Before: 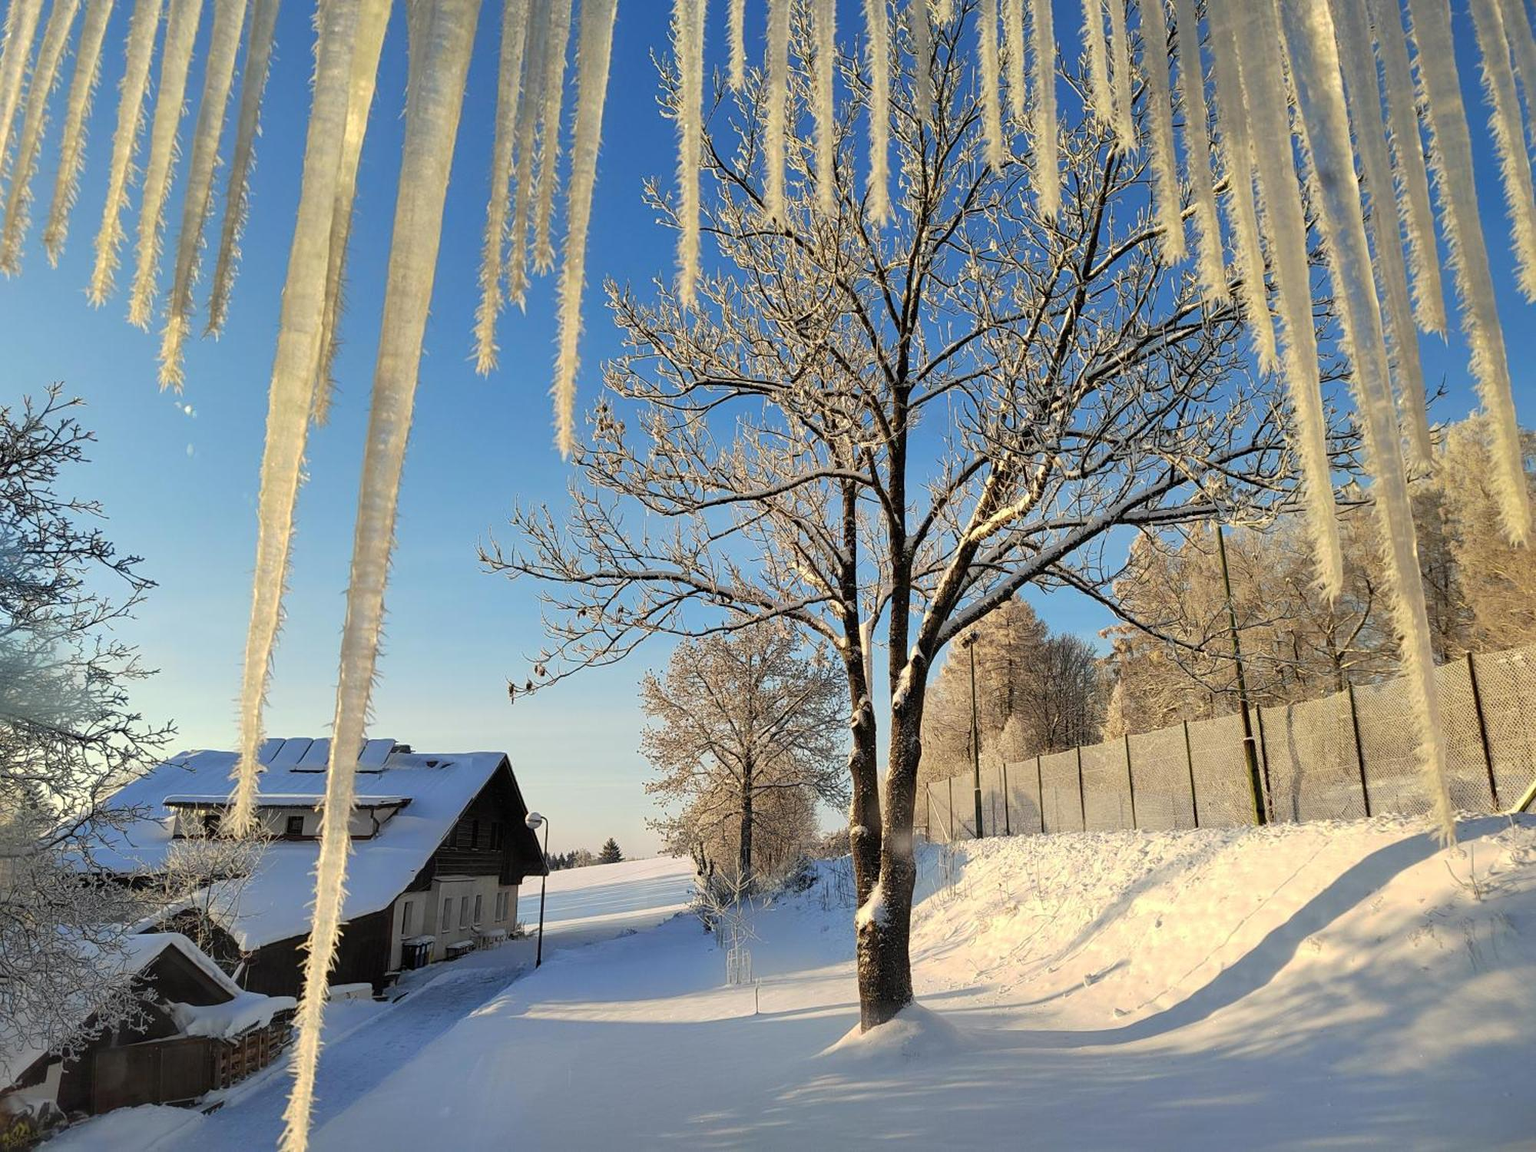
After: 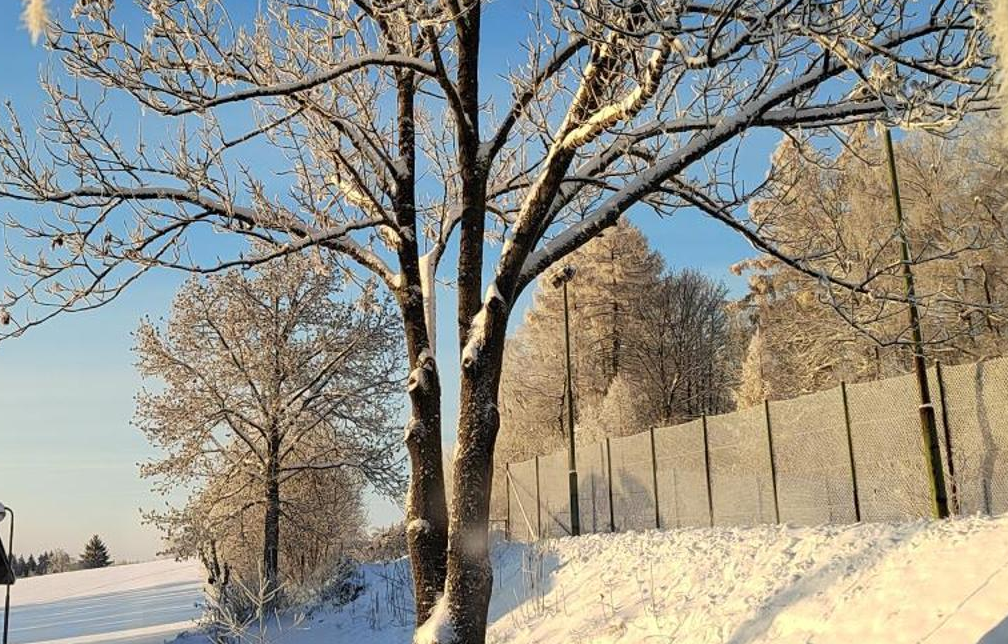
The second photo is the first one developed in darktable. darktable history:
crop: left 35.042%, top 37.11%, right 14.532%, bottom 19.933%
